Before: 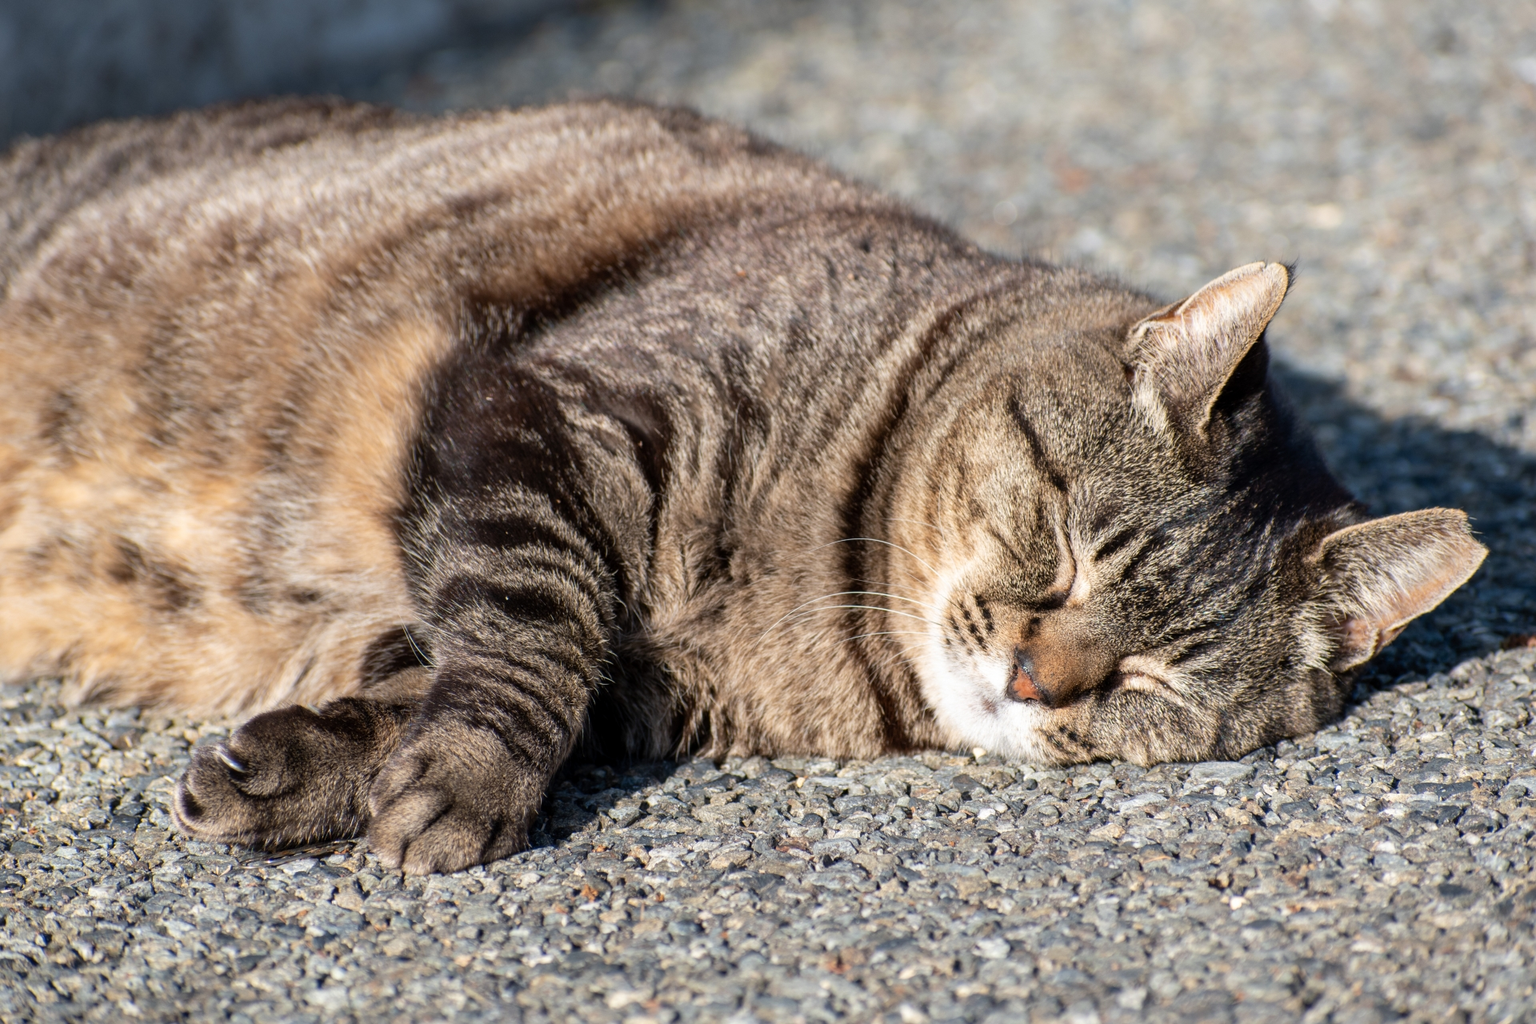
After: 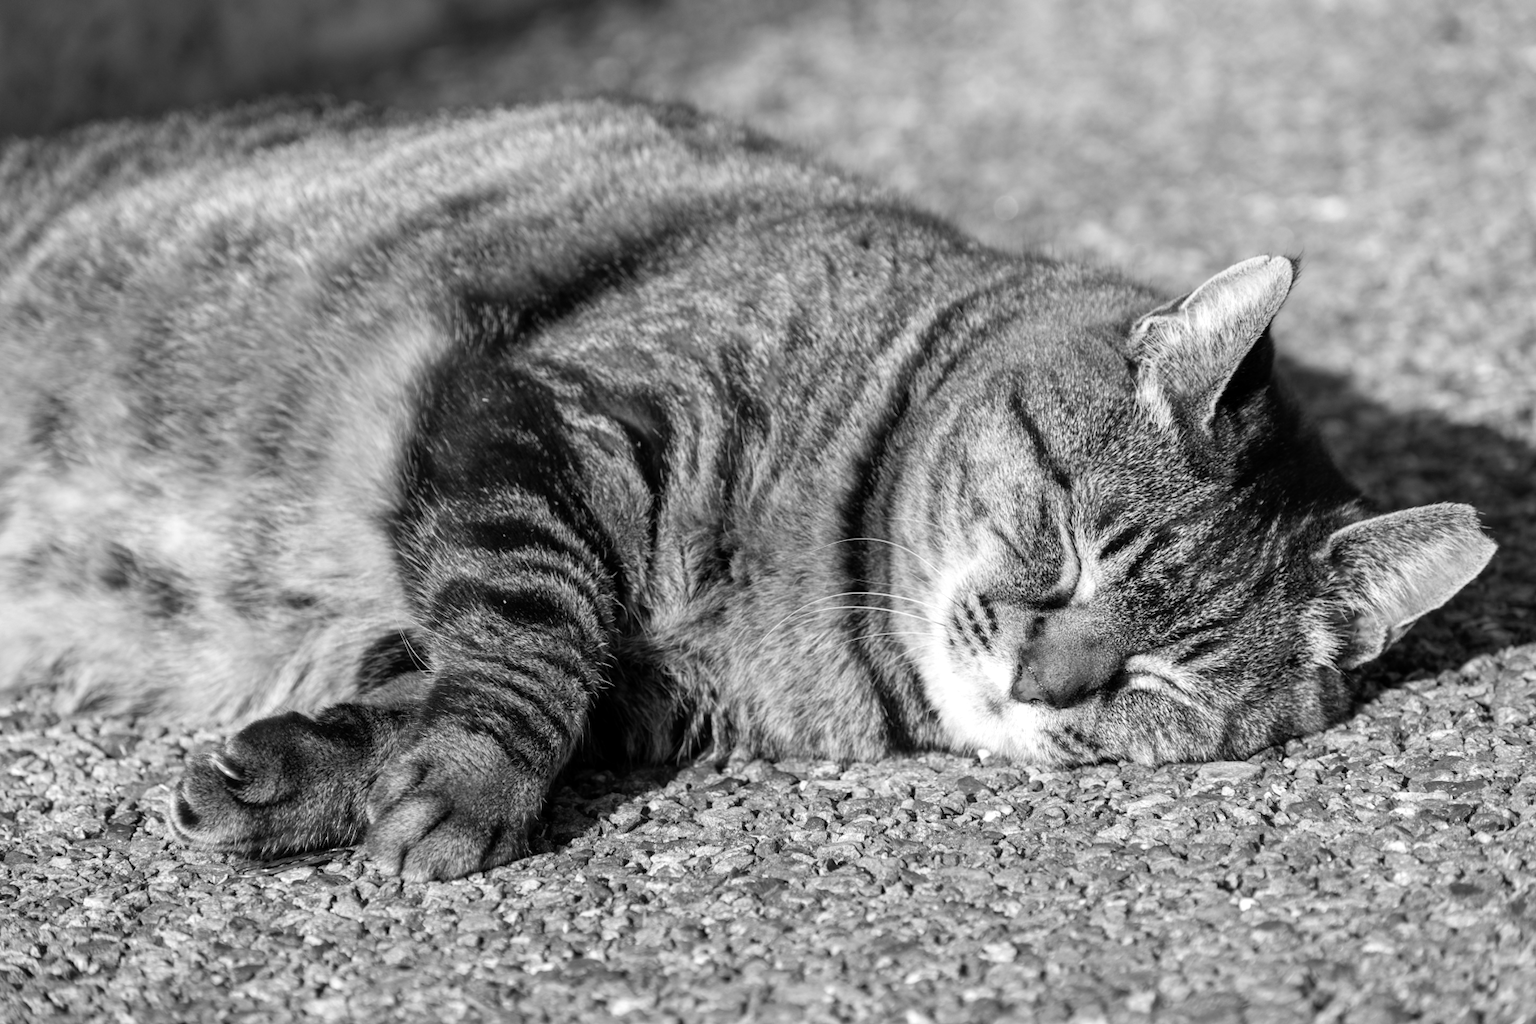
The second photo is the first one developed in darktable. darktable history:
color balance rgb: shadows lift › chroma 3.88%, shadows lift › hue 88.52°, power › hue 214.65°, global offset › chroma 0.1%, global offset › hue 252.4°, contrast 4.45%
monochrome: on, module defaults
rotate and perspective: rotation -0.45°, automatic cropping original format, crop left 0.008, crop right 0.992, crop top 0.012, crop bottom 0.988
